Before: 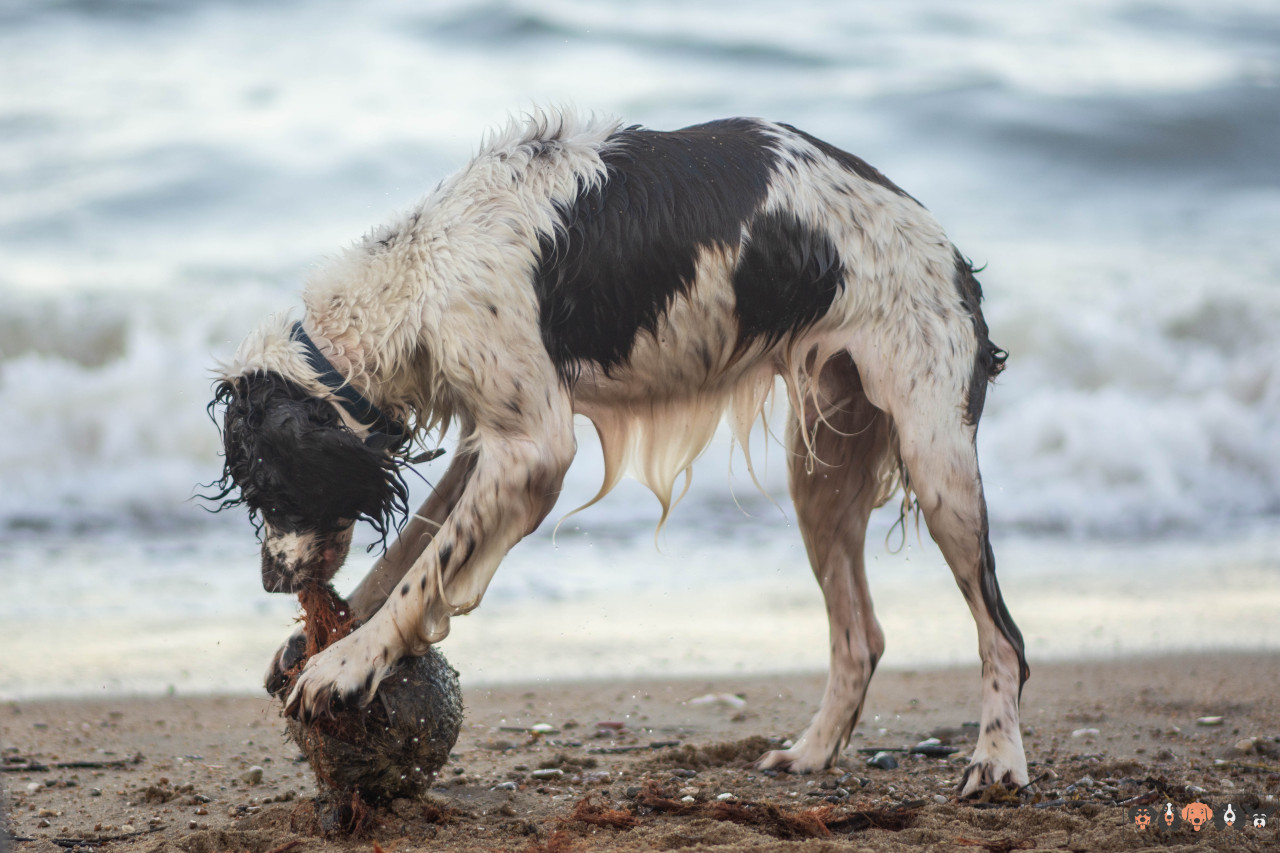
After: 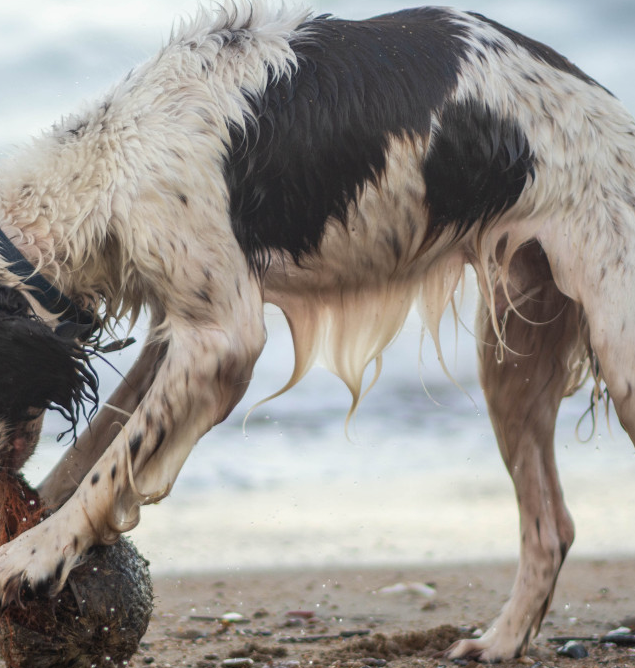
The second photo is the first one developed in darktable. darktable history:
tone equalizer: edges refinement/feathering 500, mask exposure compensation -1.57 EV, preserve details no
crop and rotate: angle 0.017°, left 24.211%, top 13.102%, right 26.151%, bottom 8.474%
